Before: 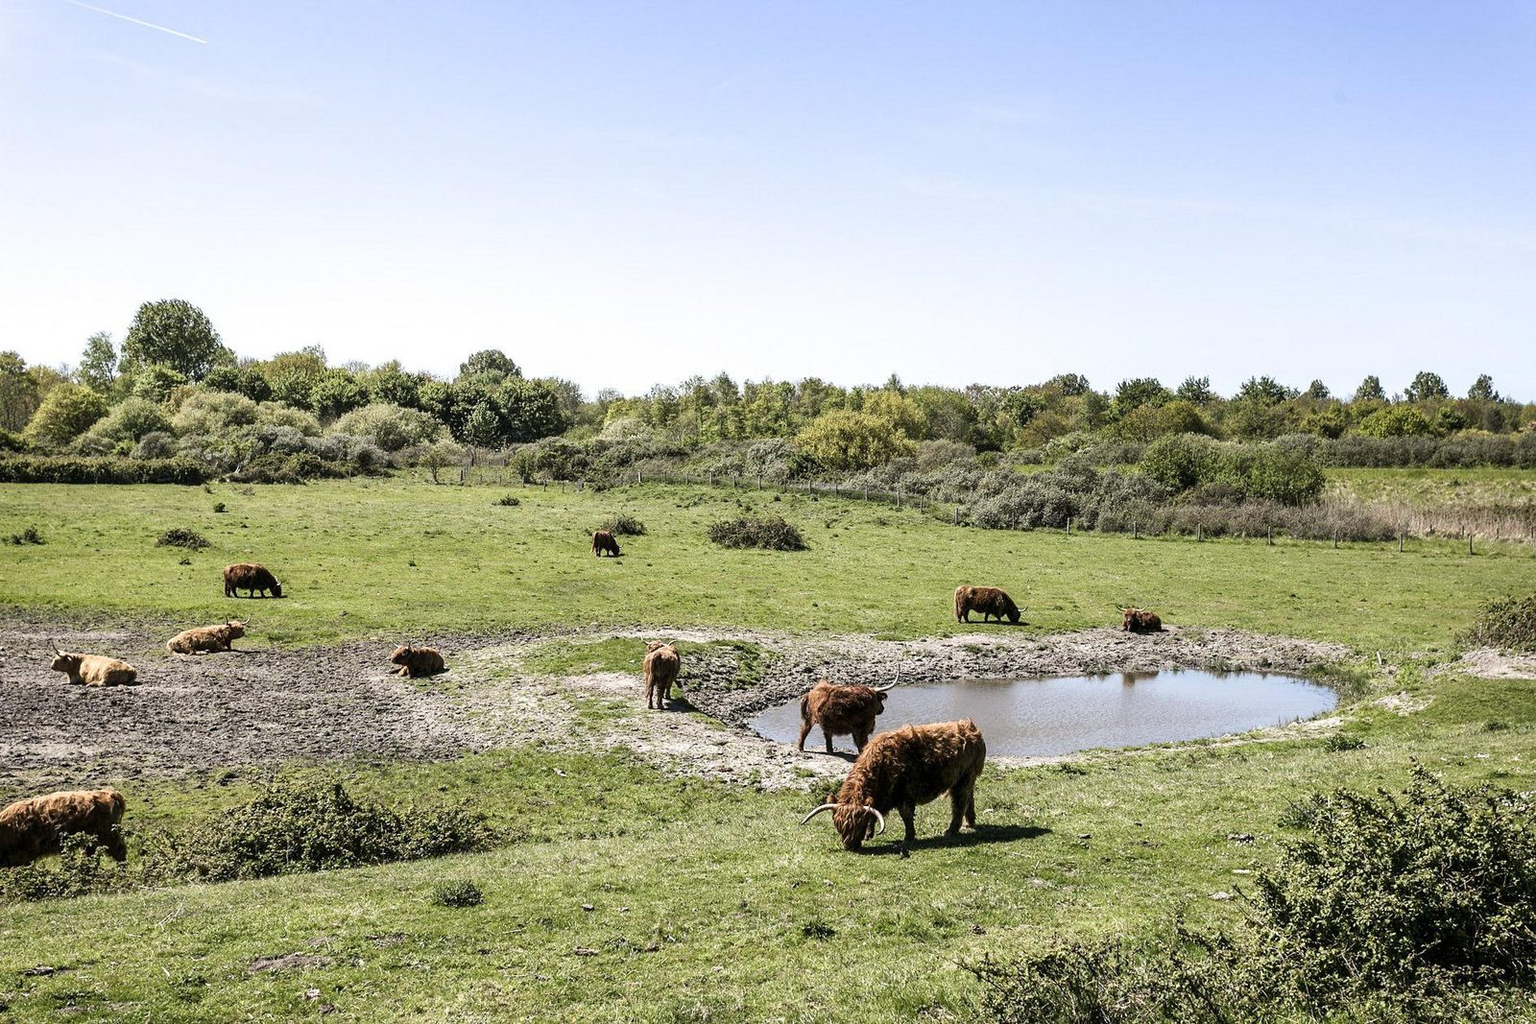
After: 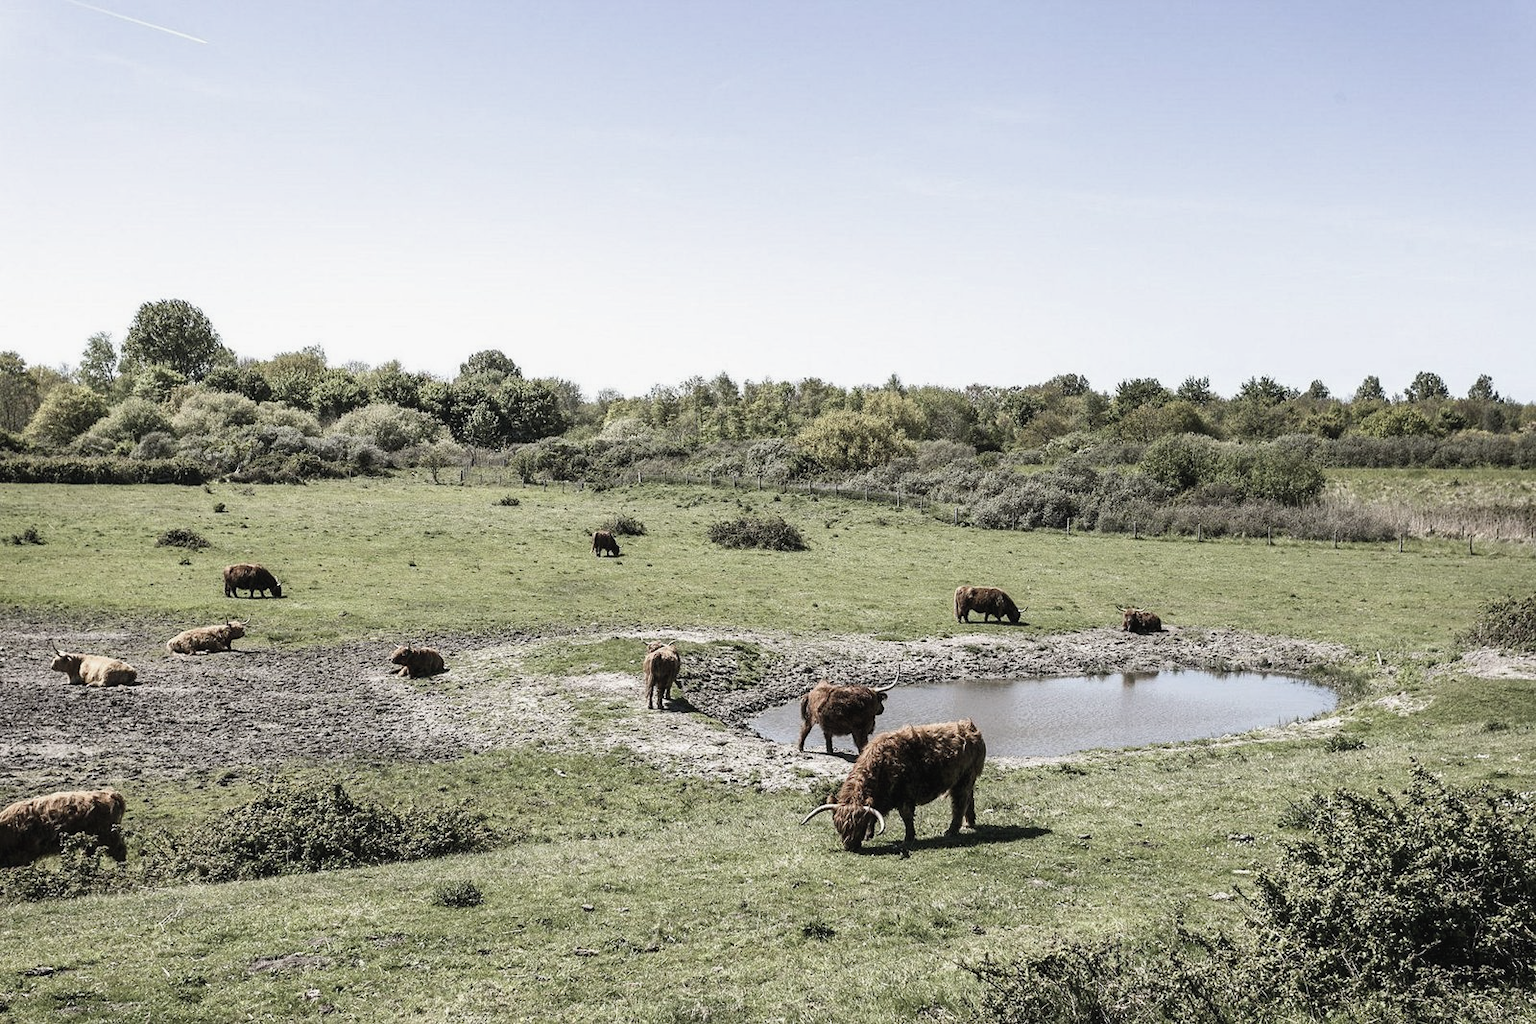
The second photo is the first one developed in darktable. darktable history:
contrast brightness saturation: contrast -0.05, saturation -0.41
color correction: saturation 0.98
